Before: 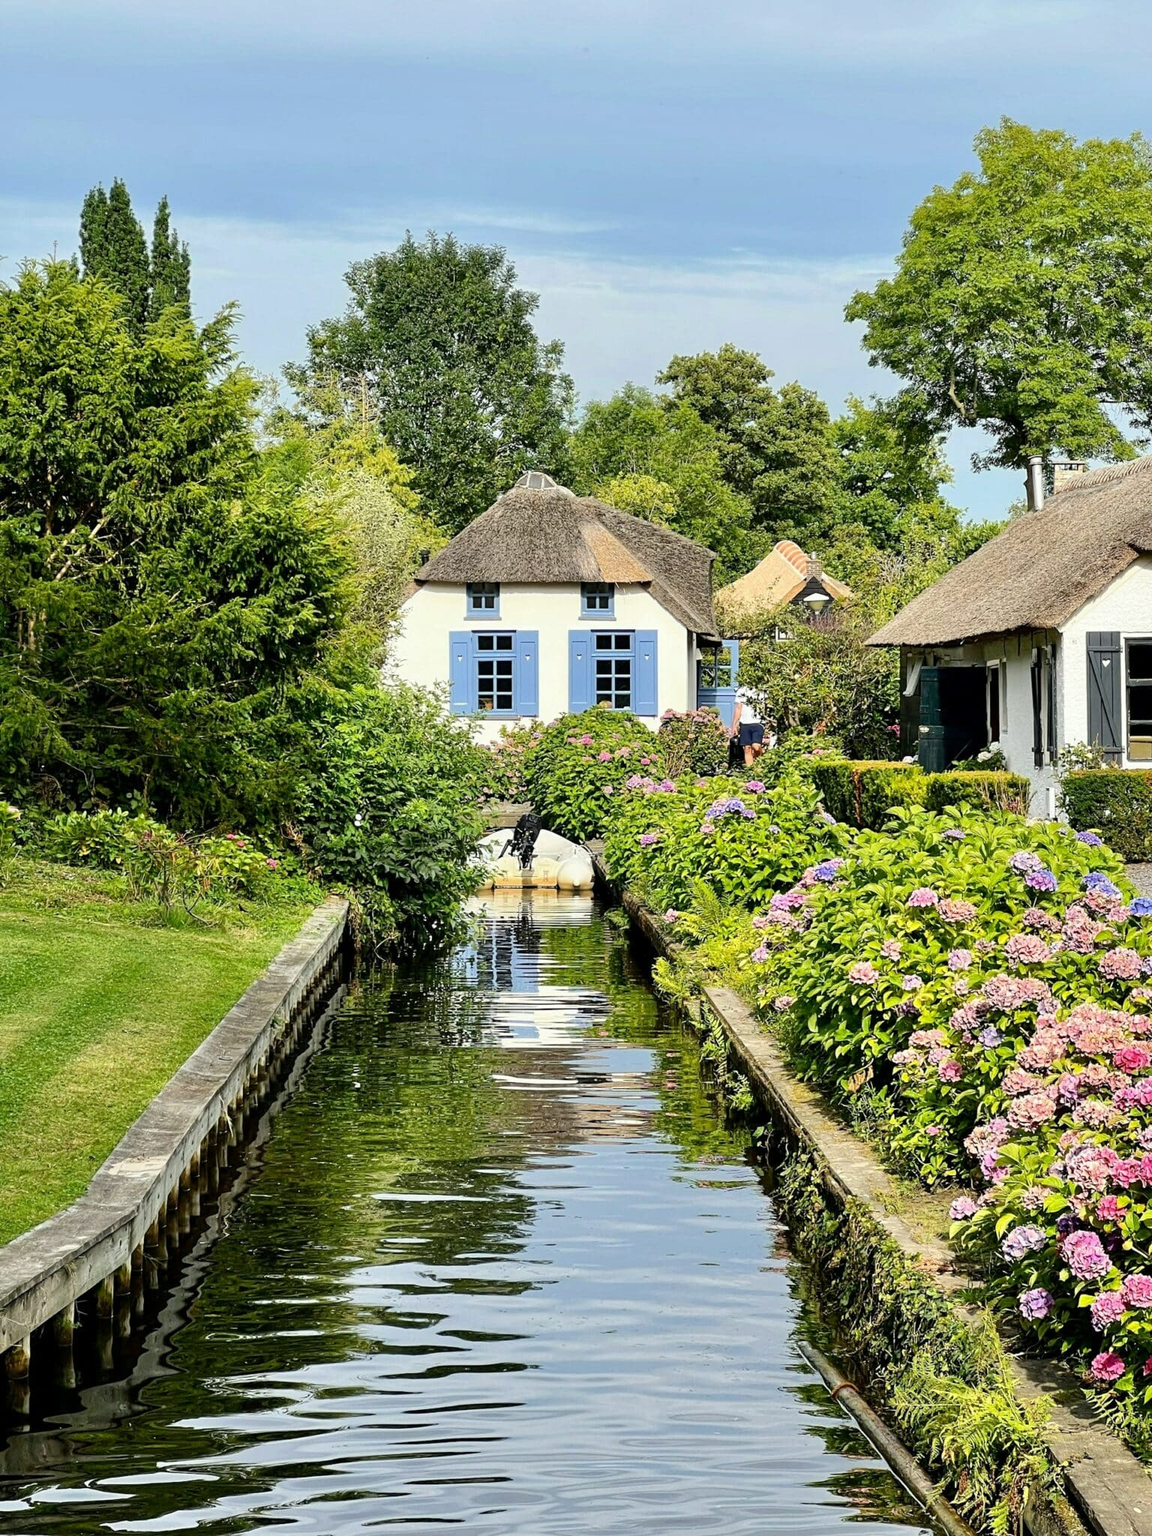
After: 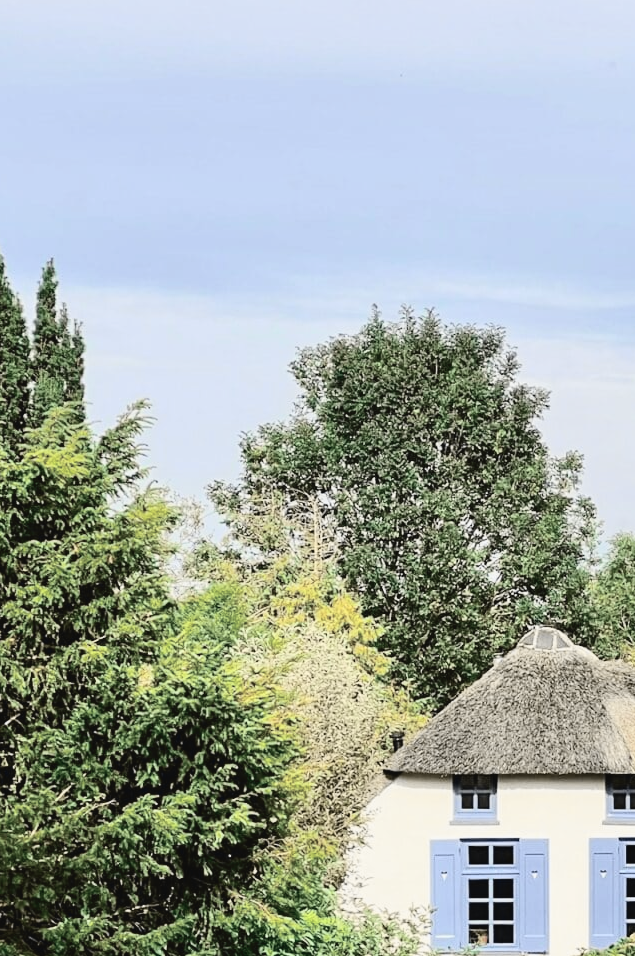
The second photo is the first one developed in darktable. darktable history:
tone curve: curves: ch0 [(0, 0.023) (0.103, 0.087) (0.277, 0.28) (0.46, 0.554) (0.569, 0.68) (0.735, 0.843) (0.994, 0.984)]; ch1 [(0, 0) (0.324, 0.285) (0.456, 0.438) (0.488, 0.497) (0.512, 0.503) (0.535, 0.535) (0.599, 0.606) (0.715, 0.738) (1, 1)]; ch2 [(0, 0) (0.369, 0.388) (0.449, 0.431) (0.478, 0.471) (0.502, 0.503) (0.55, 0.553) (0.603, 0.602) (0.656, 0.713) (1, 1)], color space Lab, independent channels, preserve colors none
contrast brightness saturation: contrast -0.043, saturation -0.414
crop and rotate: left 11.037%, top 0.107%, right 47.603%, bottom 53.184%
